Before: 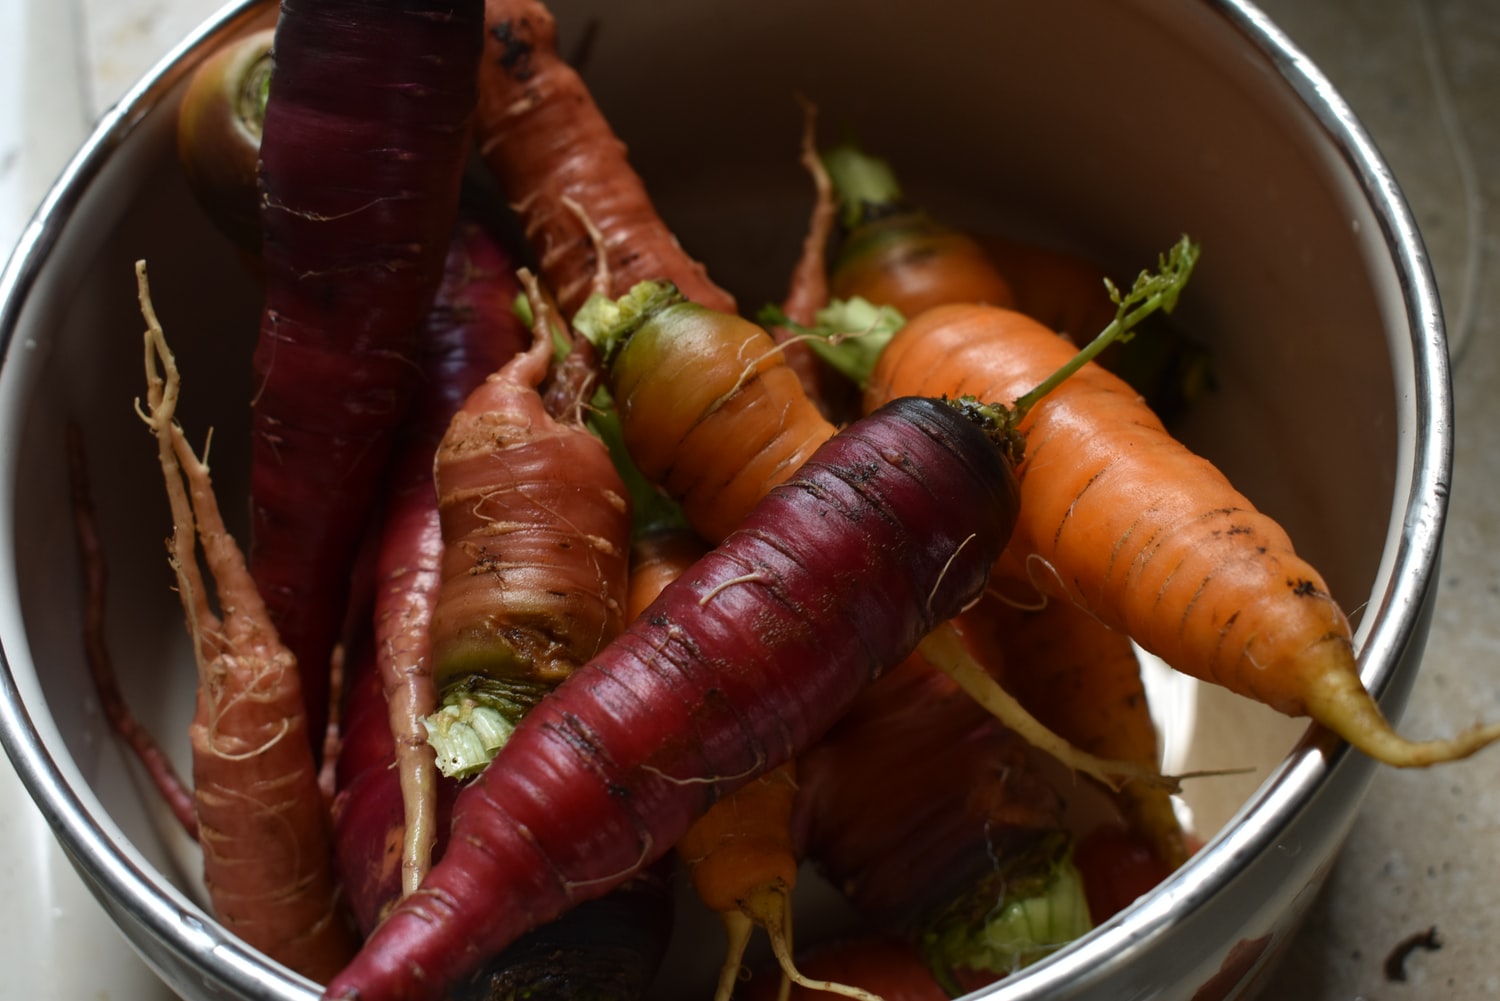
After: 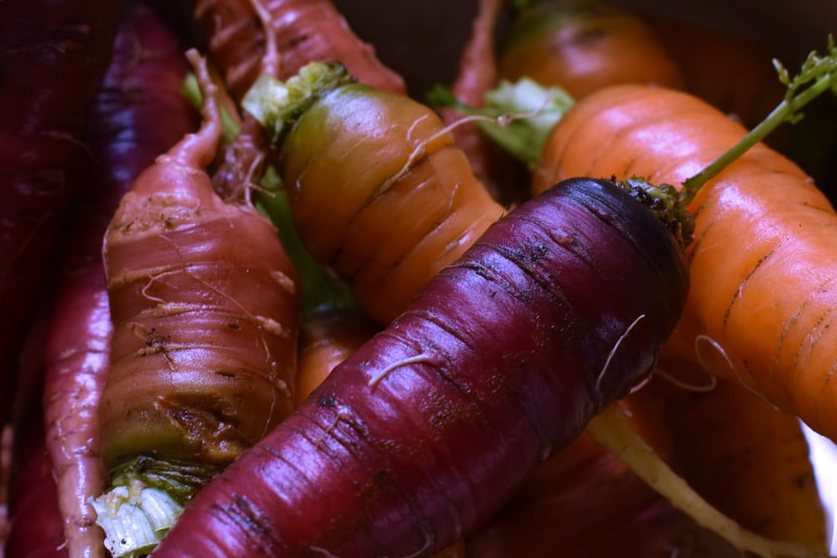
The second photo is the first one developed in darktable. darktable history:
crop and rotate: left 22.13%, top 22.054%, right 22.026%, bottom 22.102%
velvia: on, module defaults
white balance: red 0.98, blue 1.61
